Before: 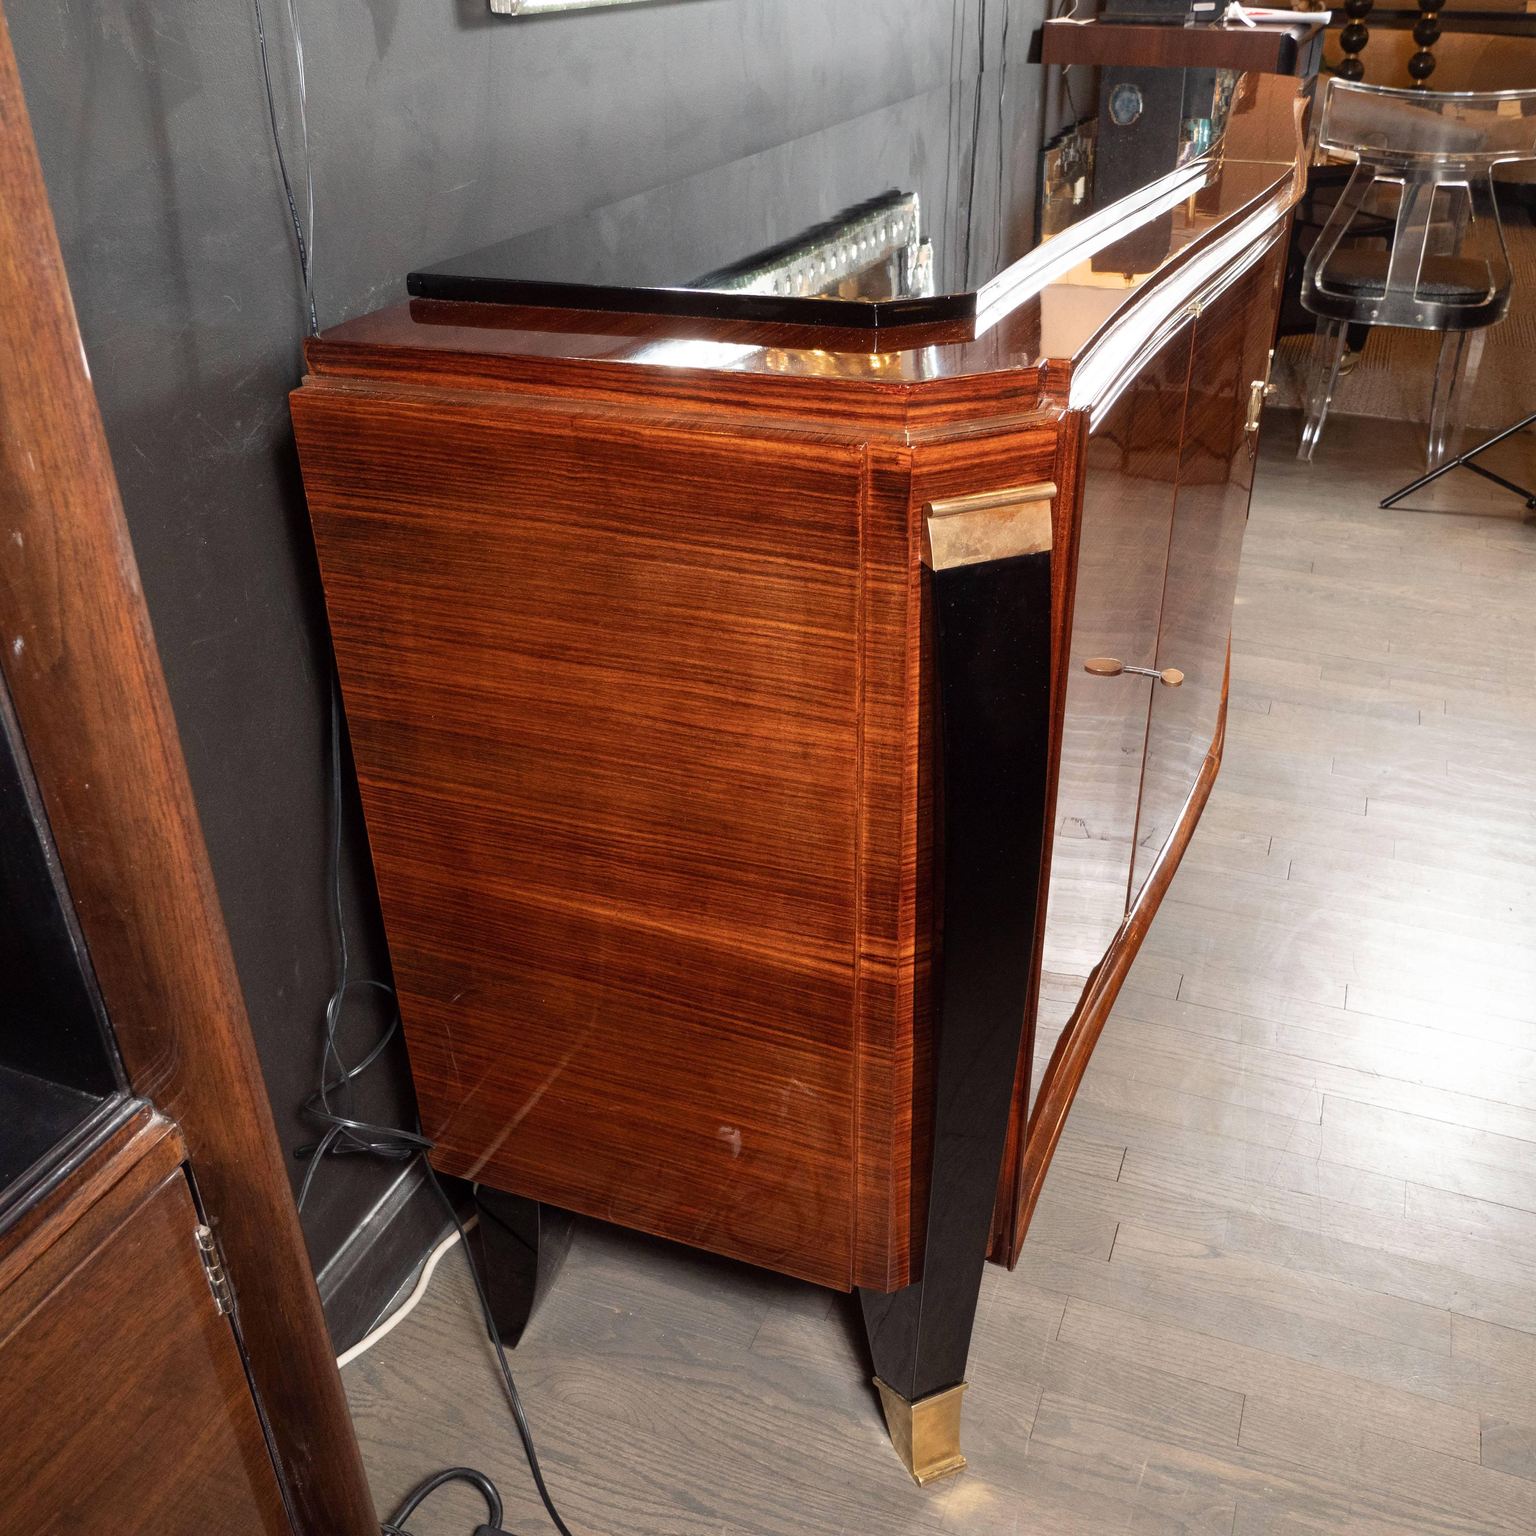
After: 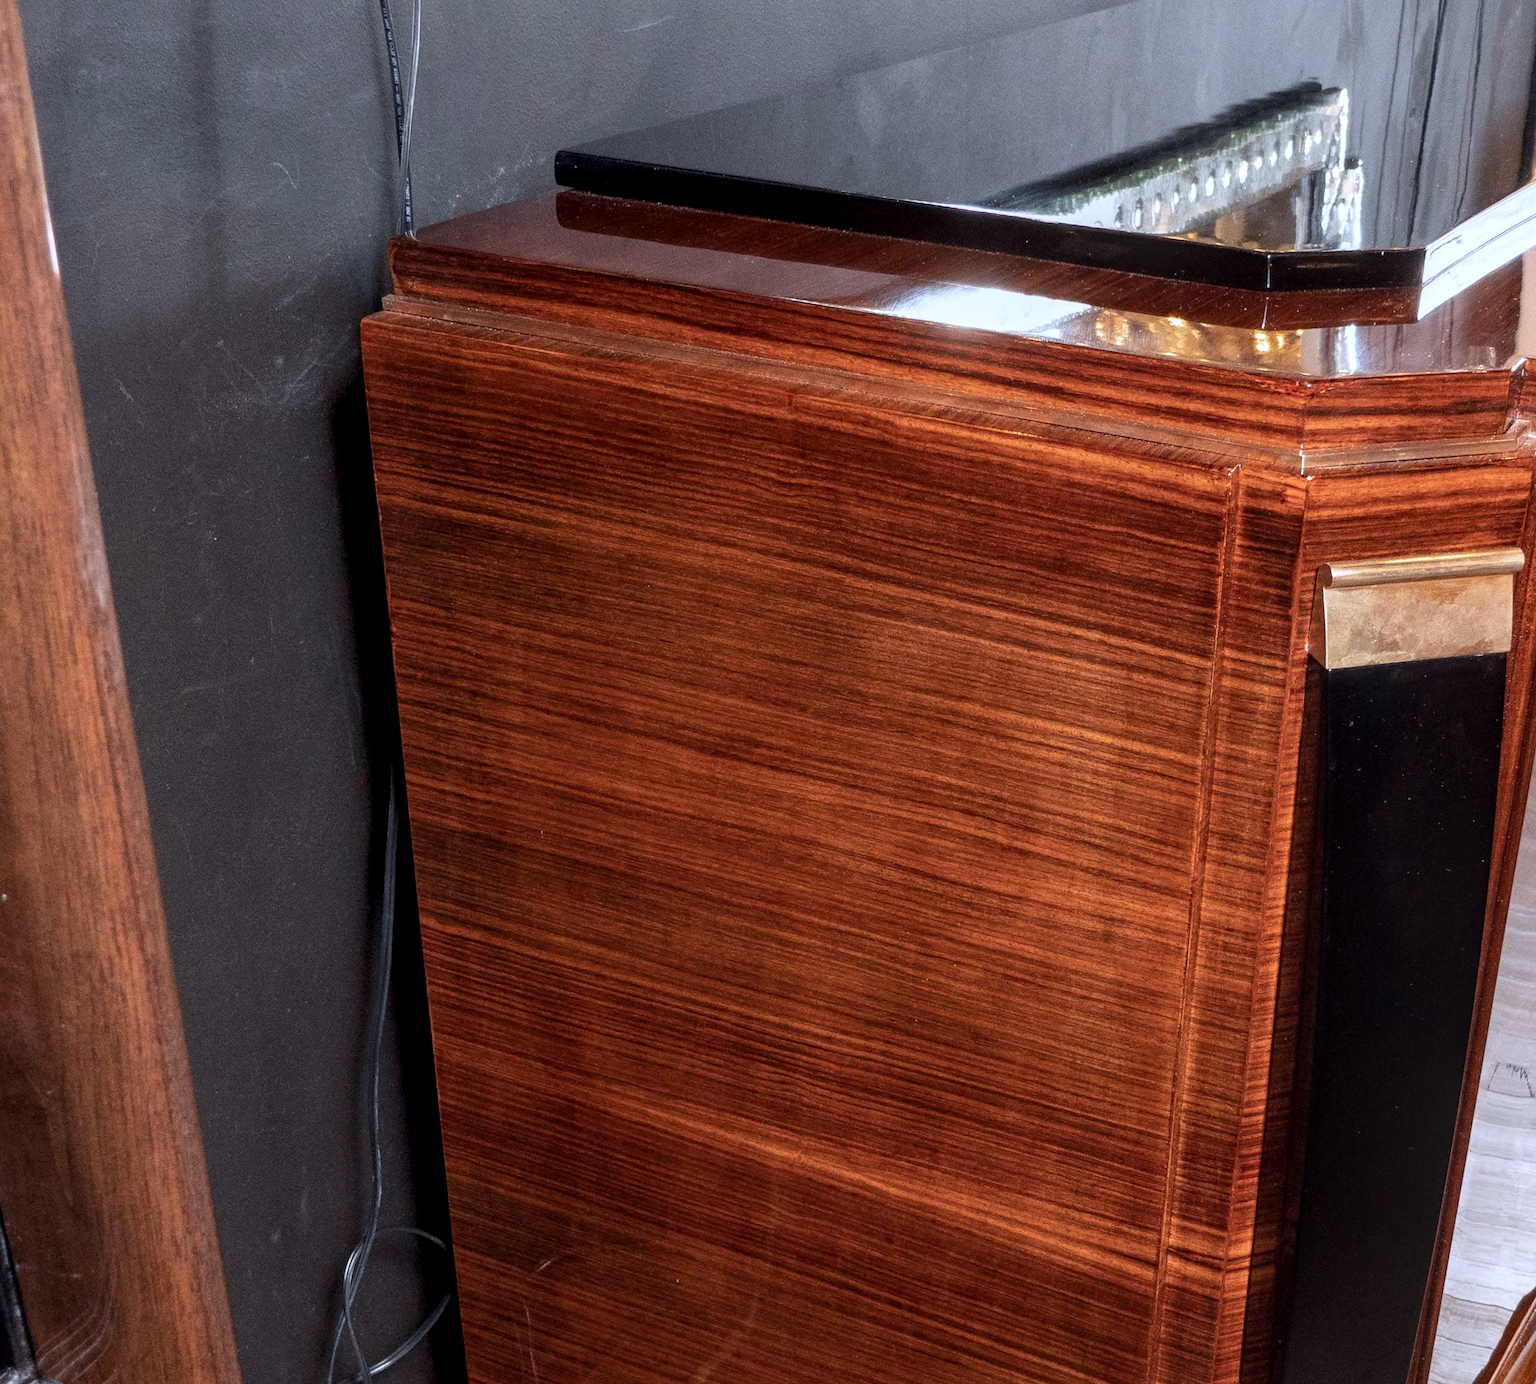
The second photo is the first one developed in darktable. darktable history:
color calibration: illuminant custom, x 0.371, y 0.382, temperature 4283.05 K
local contrast: on, module defaults
crop and rotate: angle -4.5°, left 2.204%, top 6.657%, right 27.749%, bottom 30.22%
